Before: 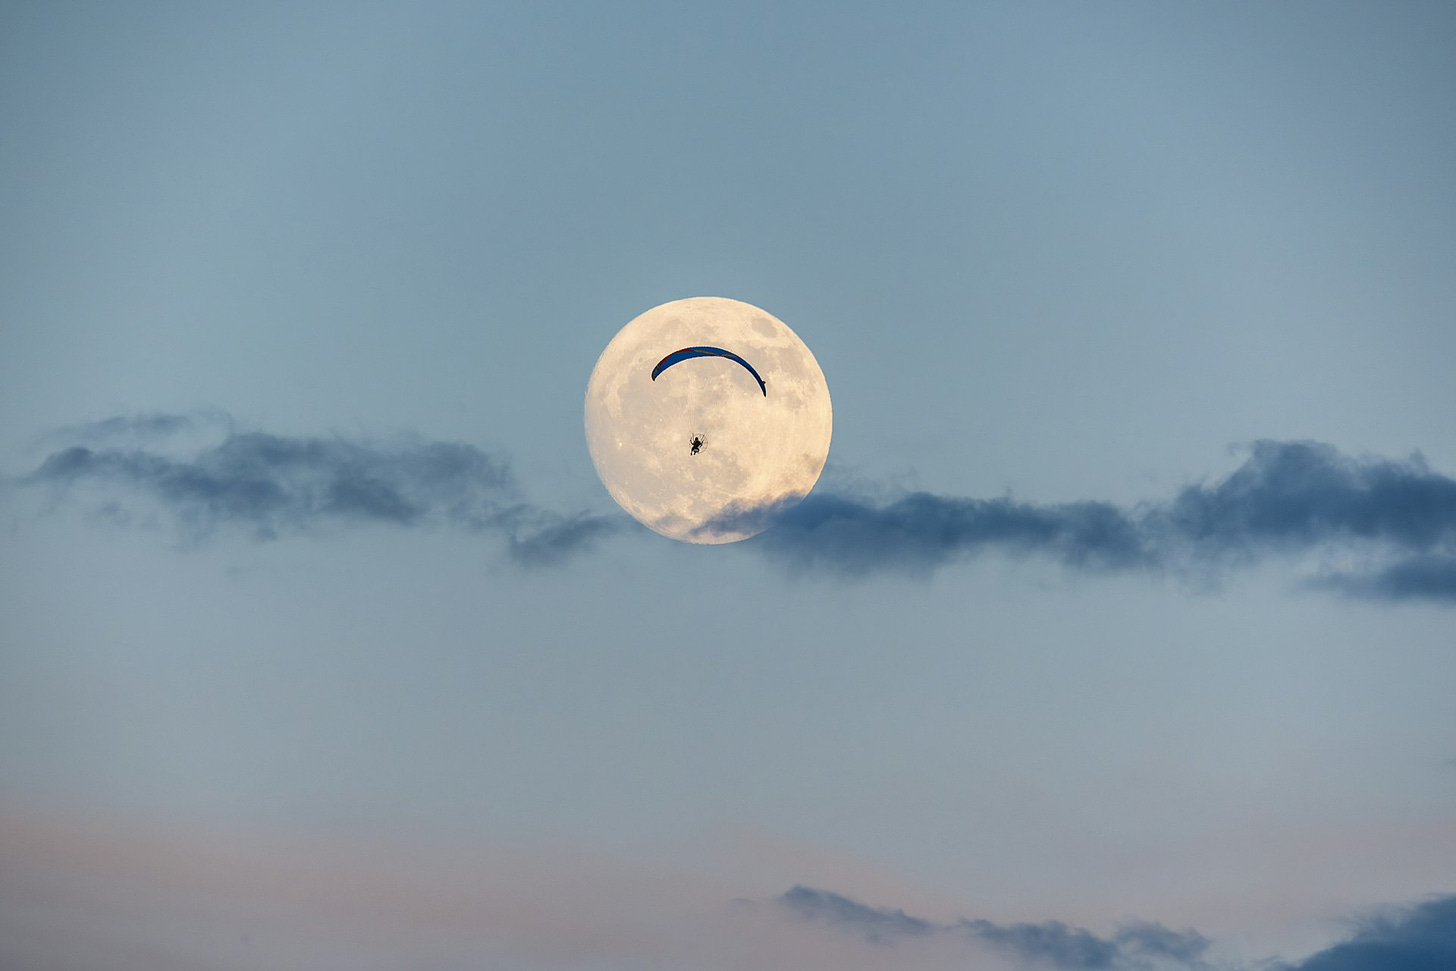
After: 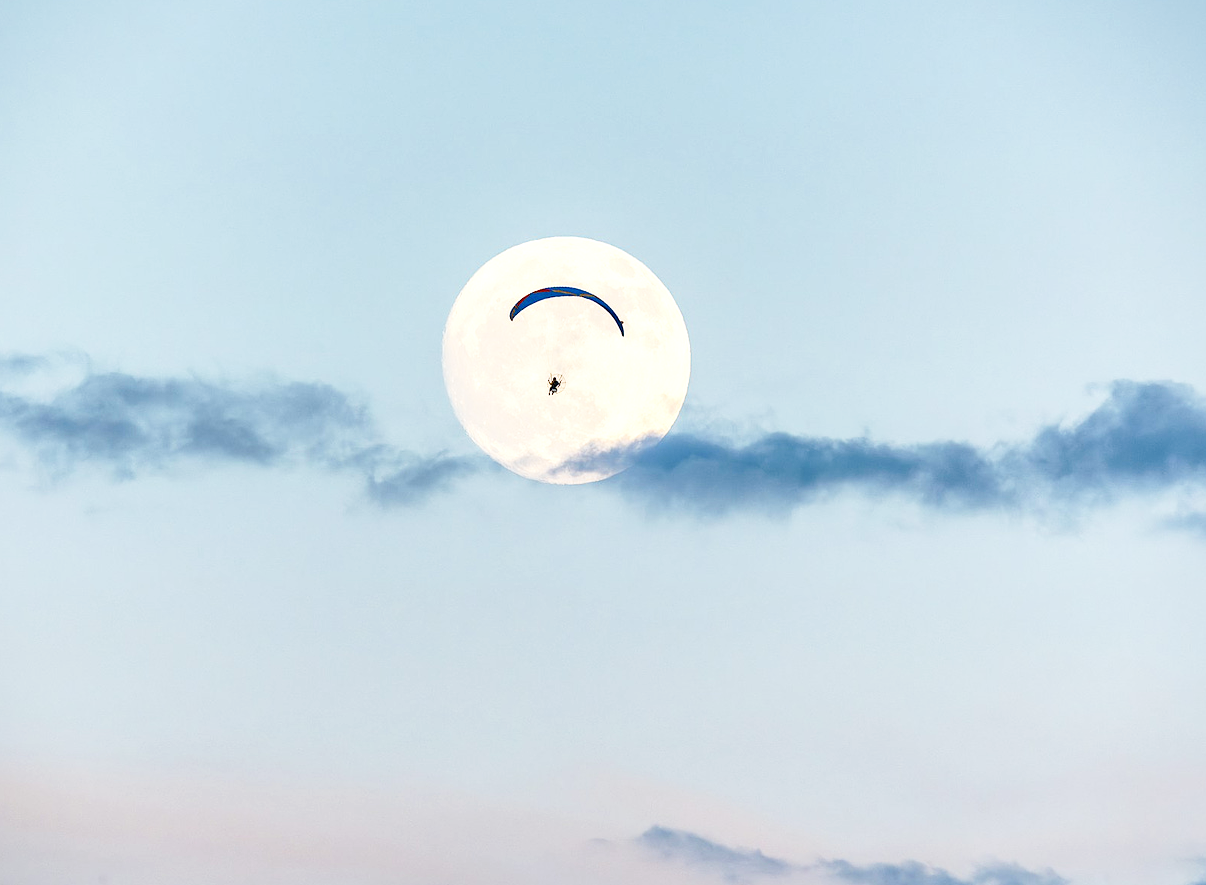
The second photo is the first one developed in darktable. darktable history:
tone equalizer: -8 EV -0.42 EV, -7 EV -0.425 EV, -6 EV -0.339 EV, -5 EV -0.184 EV, -3 EV 0.211 EV, -2 EV 0.327 EV, -1 EV 0.396 EV, +0 EV 0.409 EV
base curve: curves: ch0 [(0, 0) (0.005, 0.002) (0.15, 0.3) (0.4, 0.7) (0.75, 0.95) (1, 1)], preserve colors none
crop: left 9.79%, top 6.281%, right 7.347%, bottom 2.512%
local contrast: mode bilateral grid, contrast 20, coarseness 50, detail 119%, midtone range 0.2
